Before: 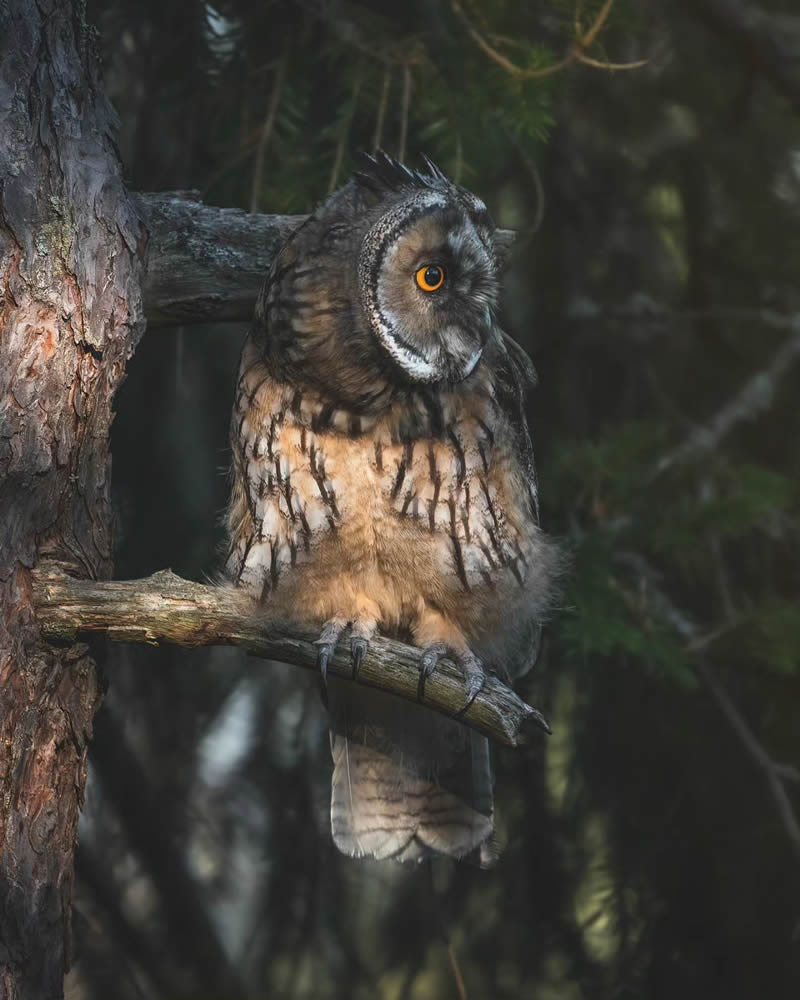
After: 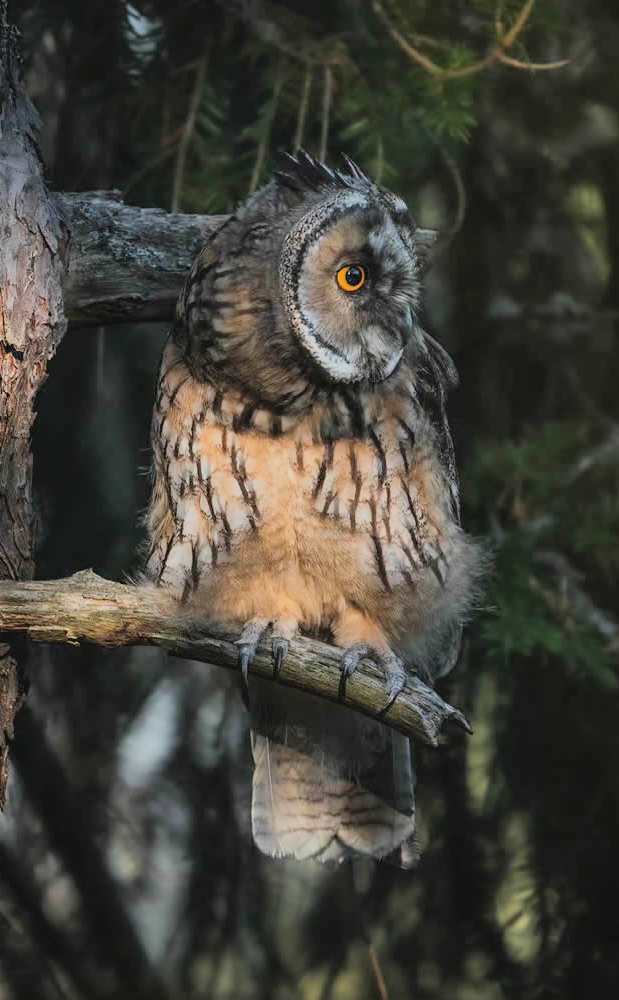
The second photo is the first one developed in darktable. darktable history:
levels: levels [0, 0.43, 0.984]
crop: left 9.88%, right 12.664%
filmic rgb: black relative exposure -6.15 EV, white relative exposure 6.96 EV, hardness 2.23, color science v6 (2022)
